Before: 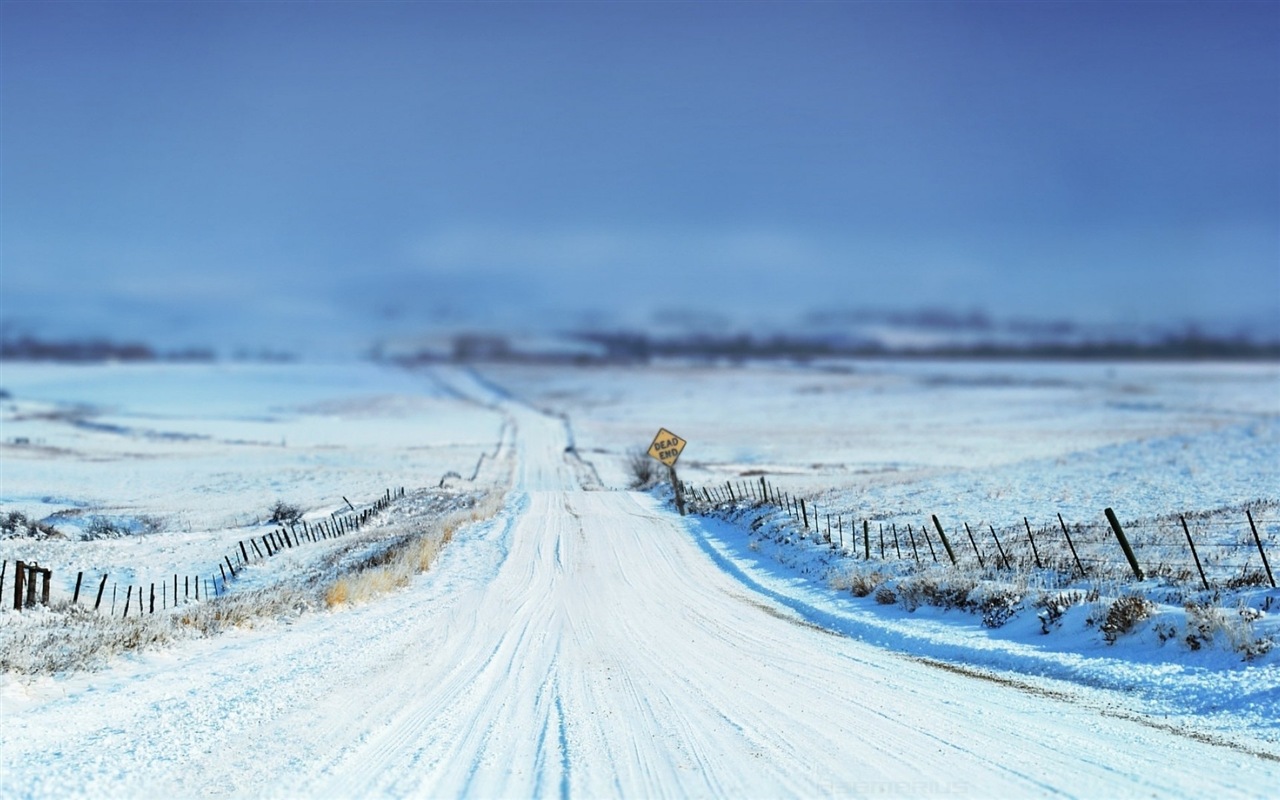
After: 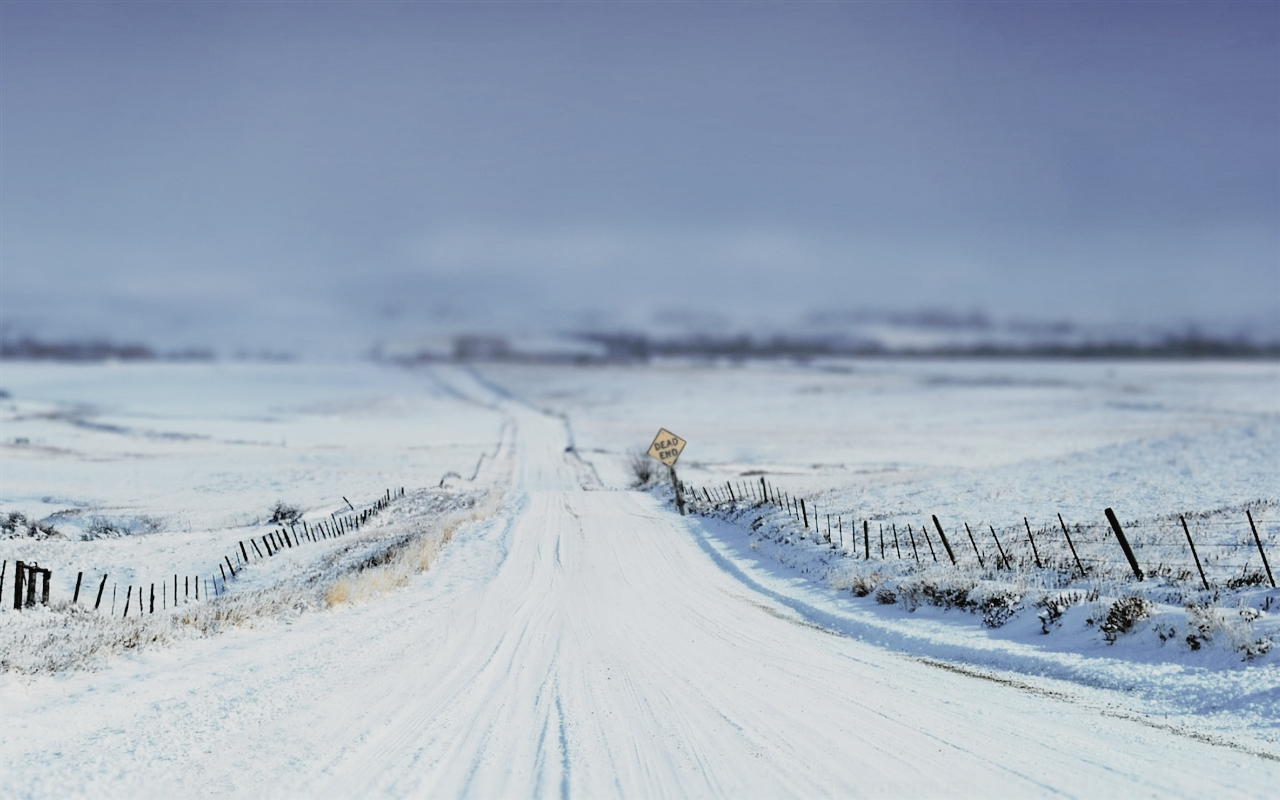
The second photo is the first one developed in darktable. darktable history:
filmic rgb: black relative exposure -4.67 EV, white relative exposure 4.79 EV, hardness 2.34, latitude 36.25%, contrast 1.048, highlights saturation mix 1.29%, shadows ↔ highlights balance 1.22%, iterations of high-quality reconstruction 0
contrast brightness saturation: contrast -0.054, saturation -0.41
color balance rgb: highlights gain › chroma 0.226%, highlights gain › hue 330.12°, perceptual saturation grading › global saturation 0.939%, perceptual brilliance grading › global brilliance 17.681%
